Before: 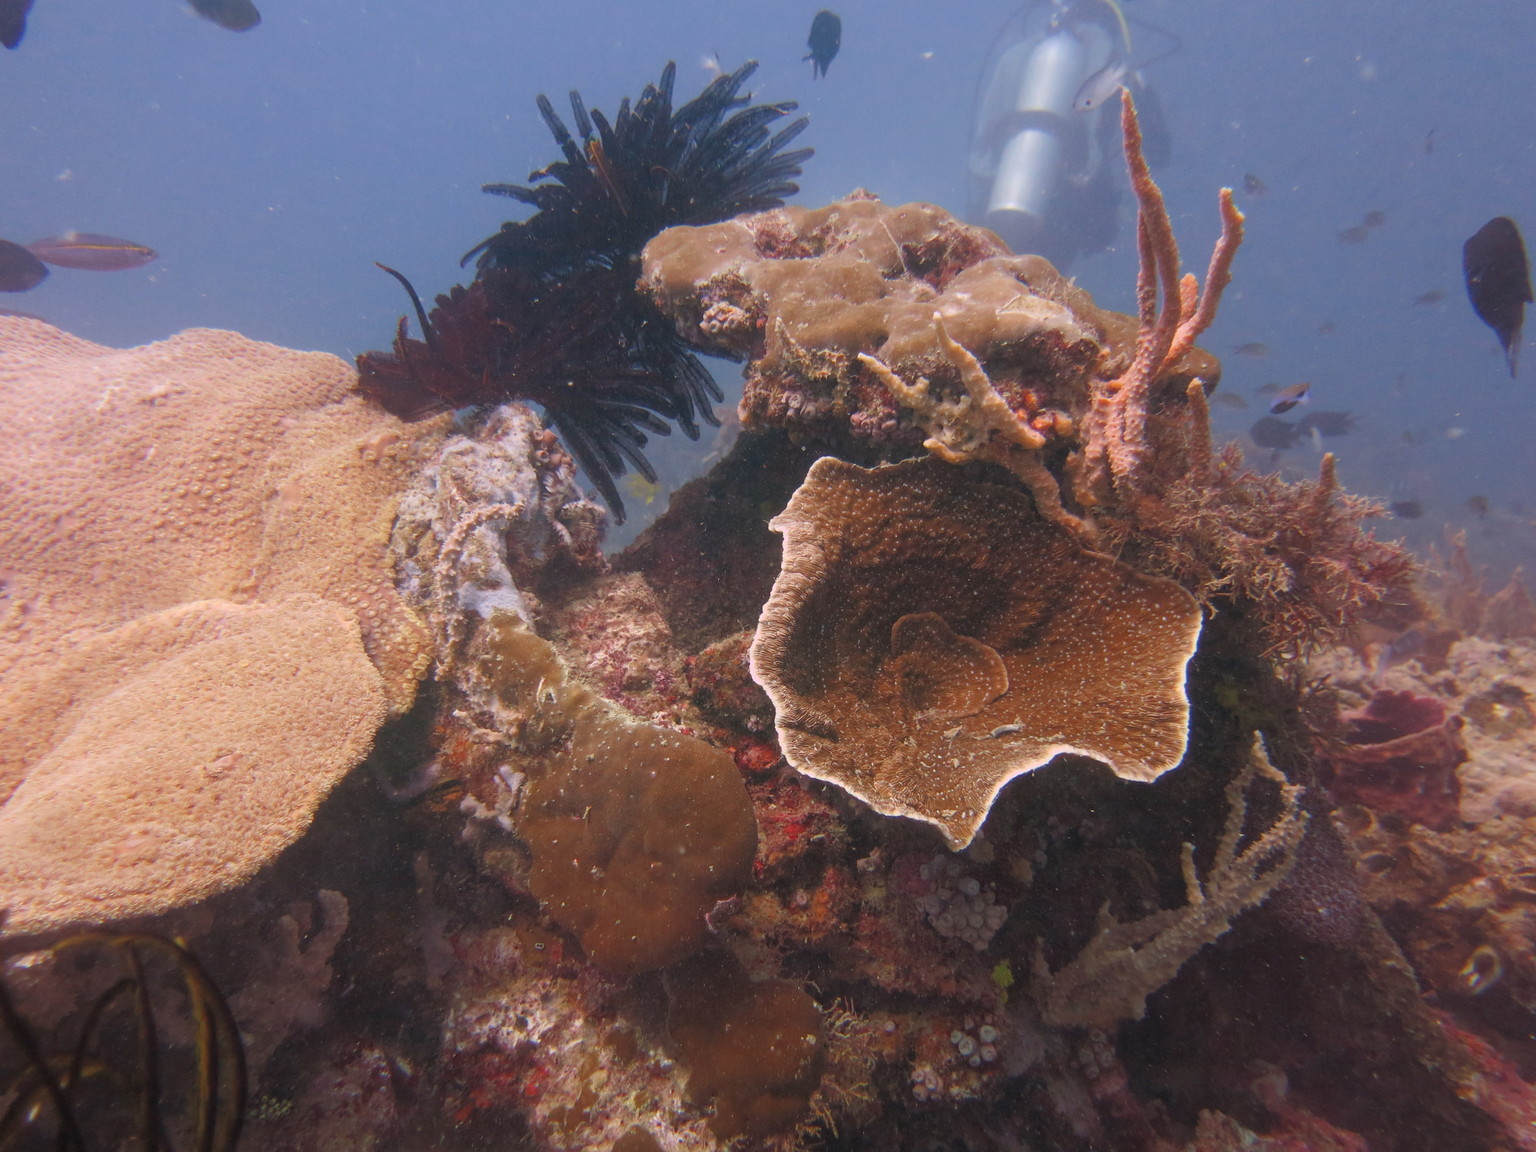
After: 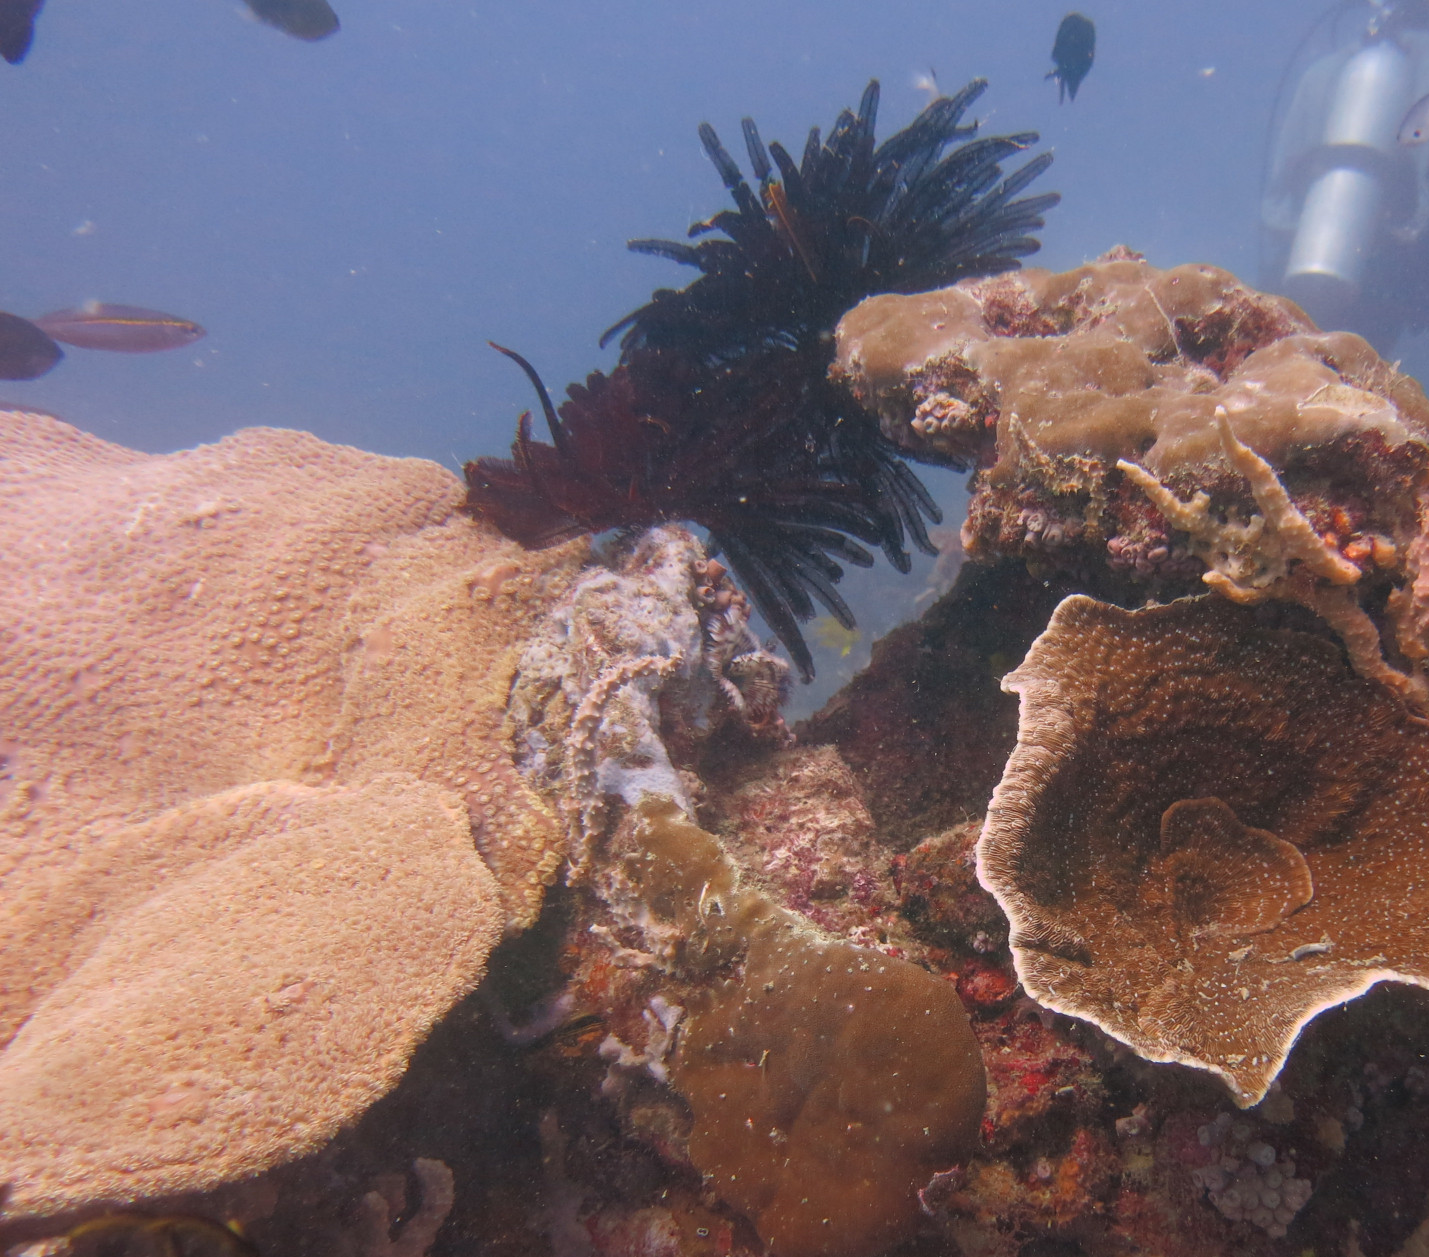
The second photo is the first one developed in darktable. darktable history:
crop: right 28.535%, bottom 16.194%
